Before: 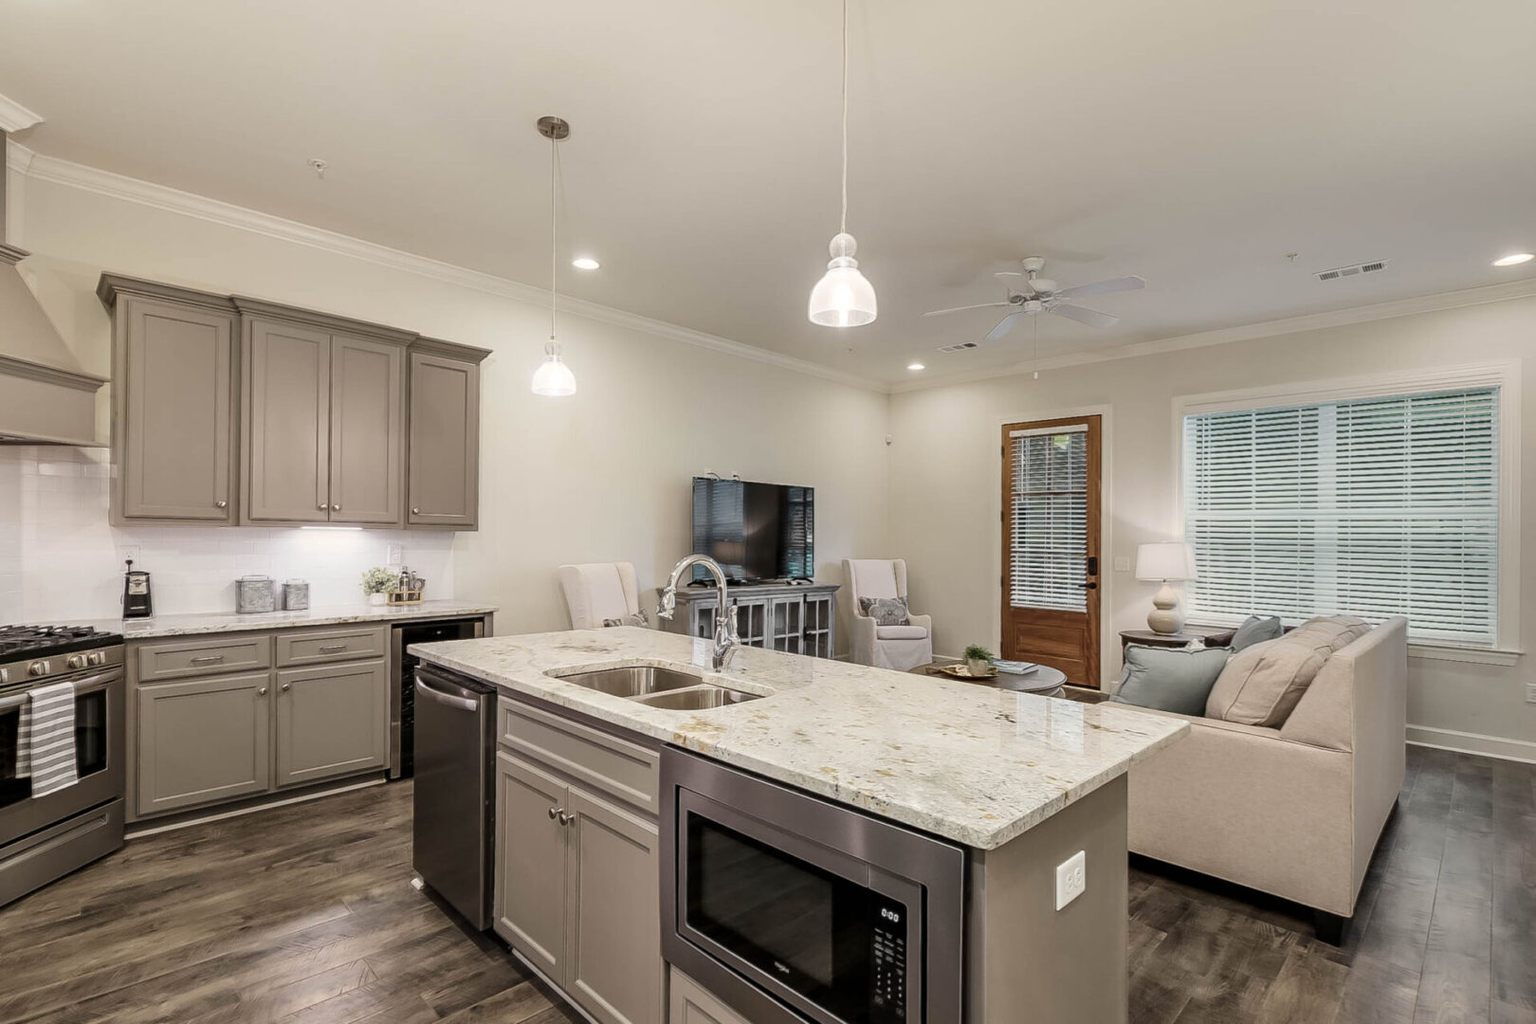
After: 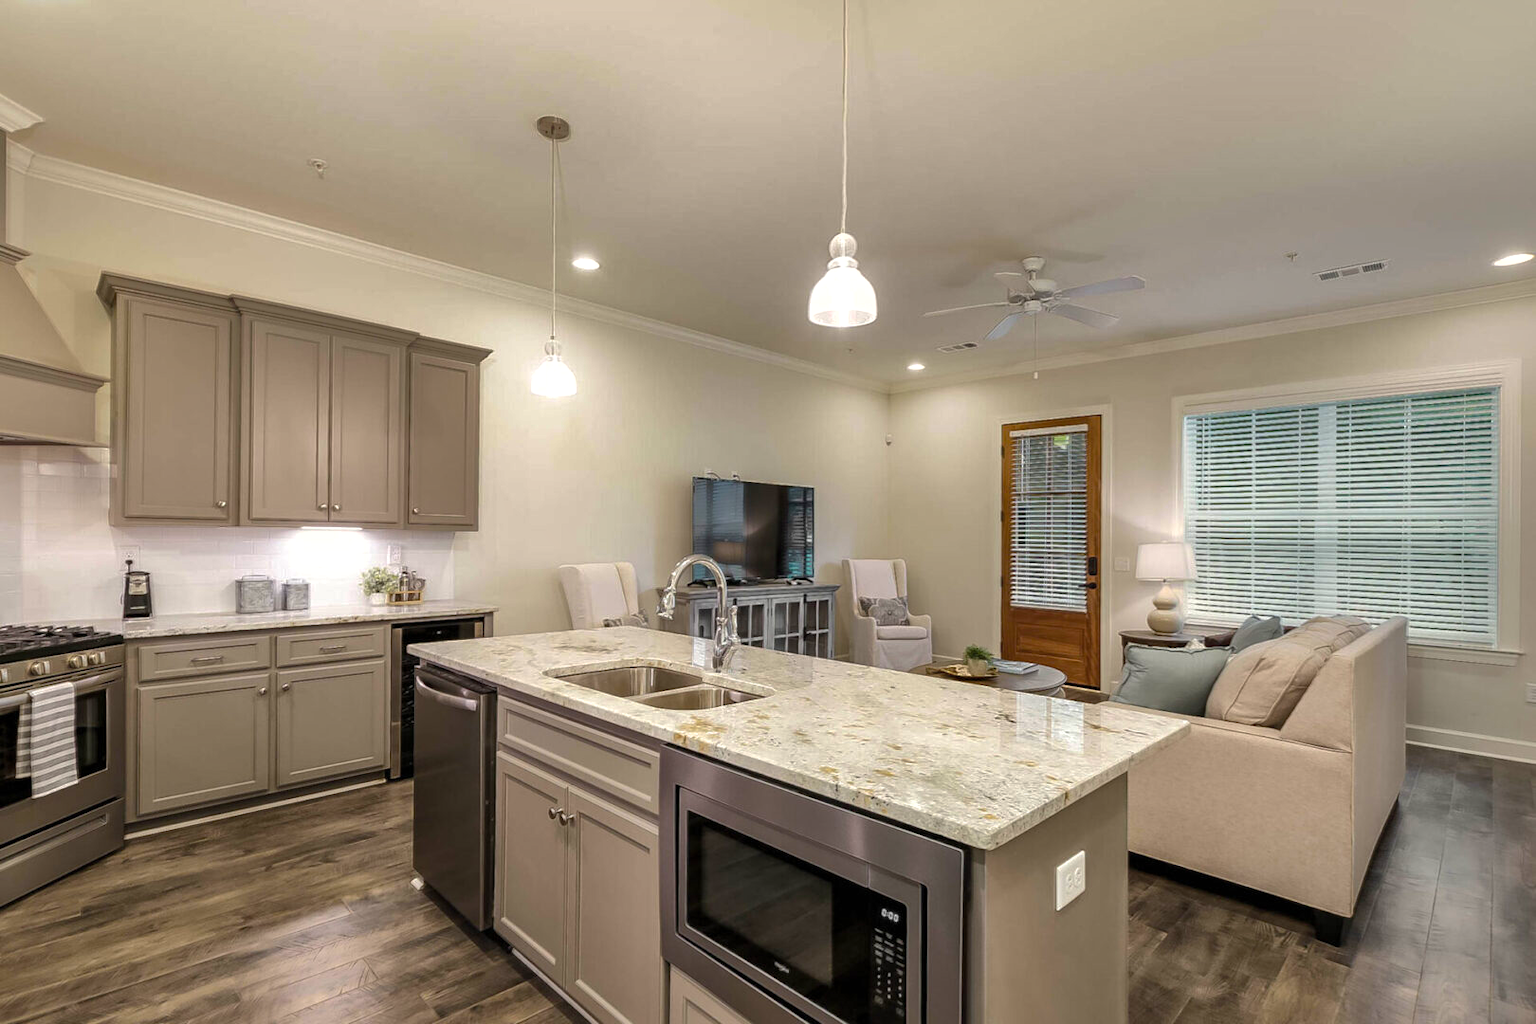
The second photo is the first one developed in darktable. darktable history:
shadows and highlights: shadows 39.85, highlights -59.99
color balance rgb: perceptual saturation grading › global saturation 24.962%, perceptual brilliance grading › global brilliance 1.451%, perceptual brilliance grading › highlights 7.478%, perceptual brilliance grading › shadows -4.184%, global vibrance 19.522%
